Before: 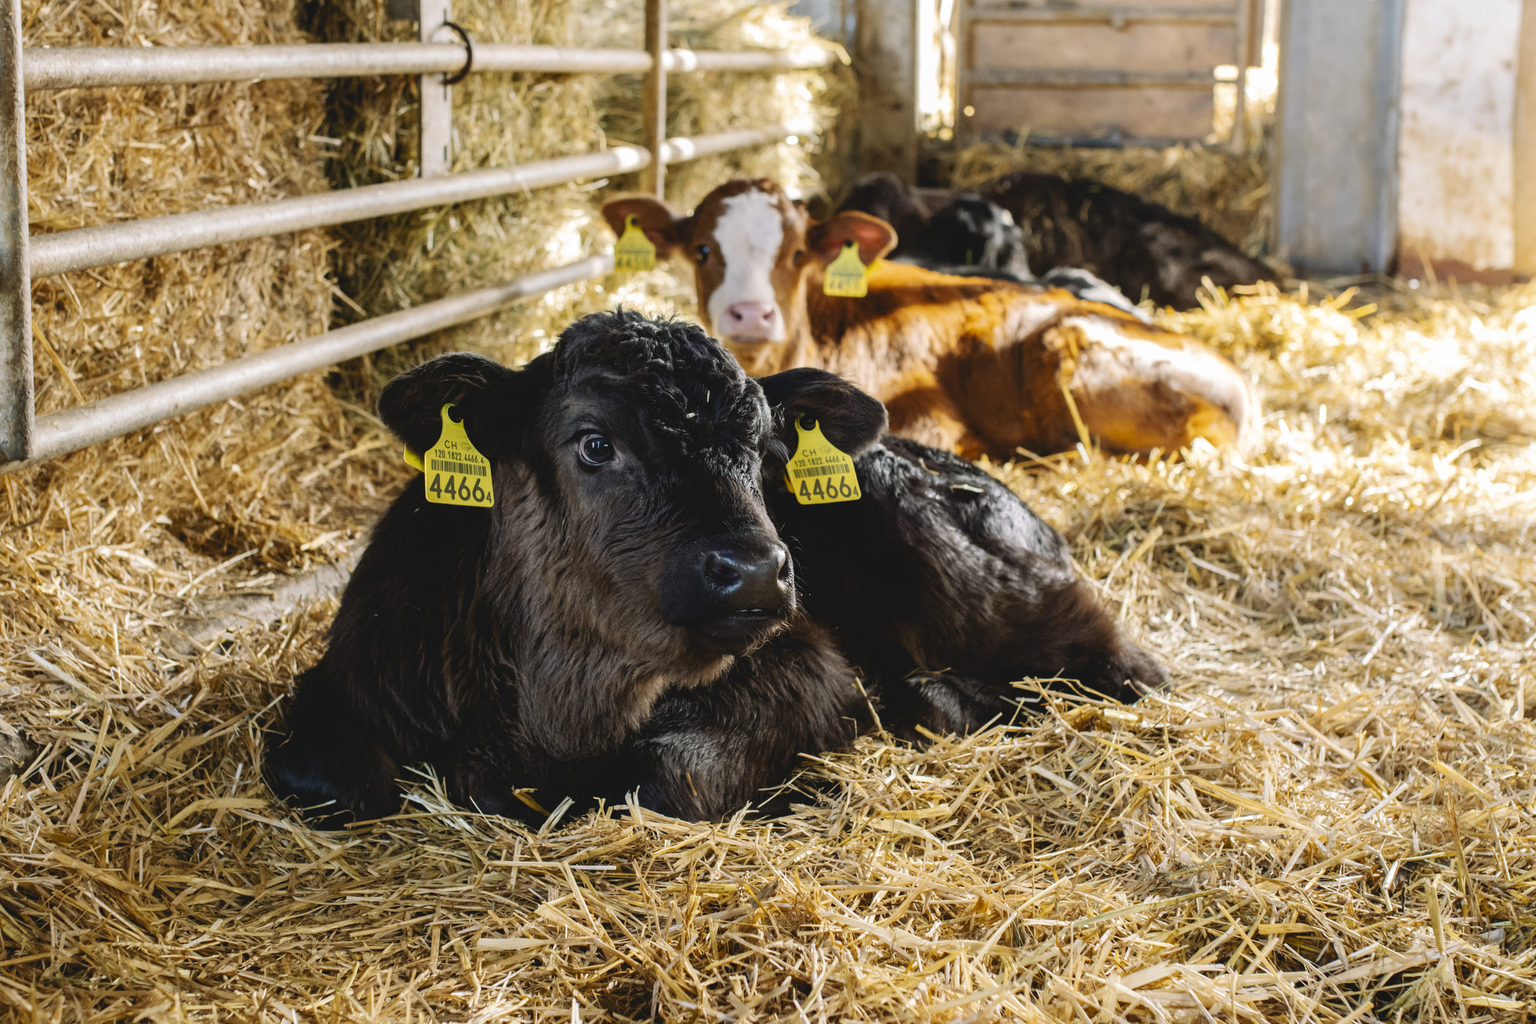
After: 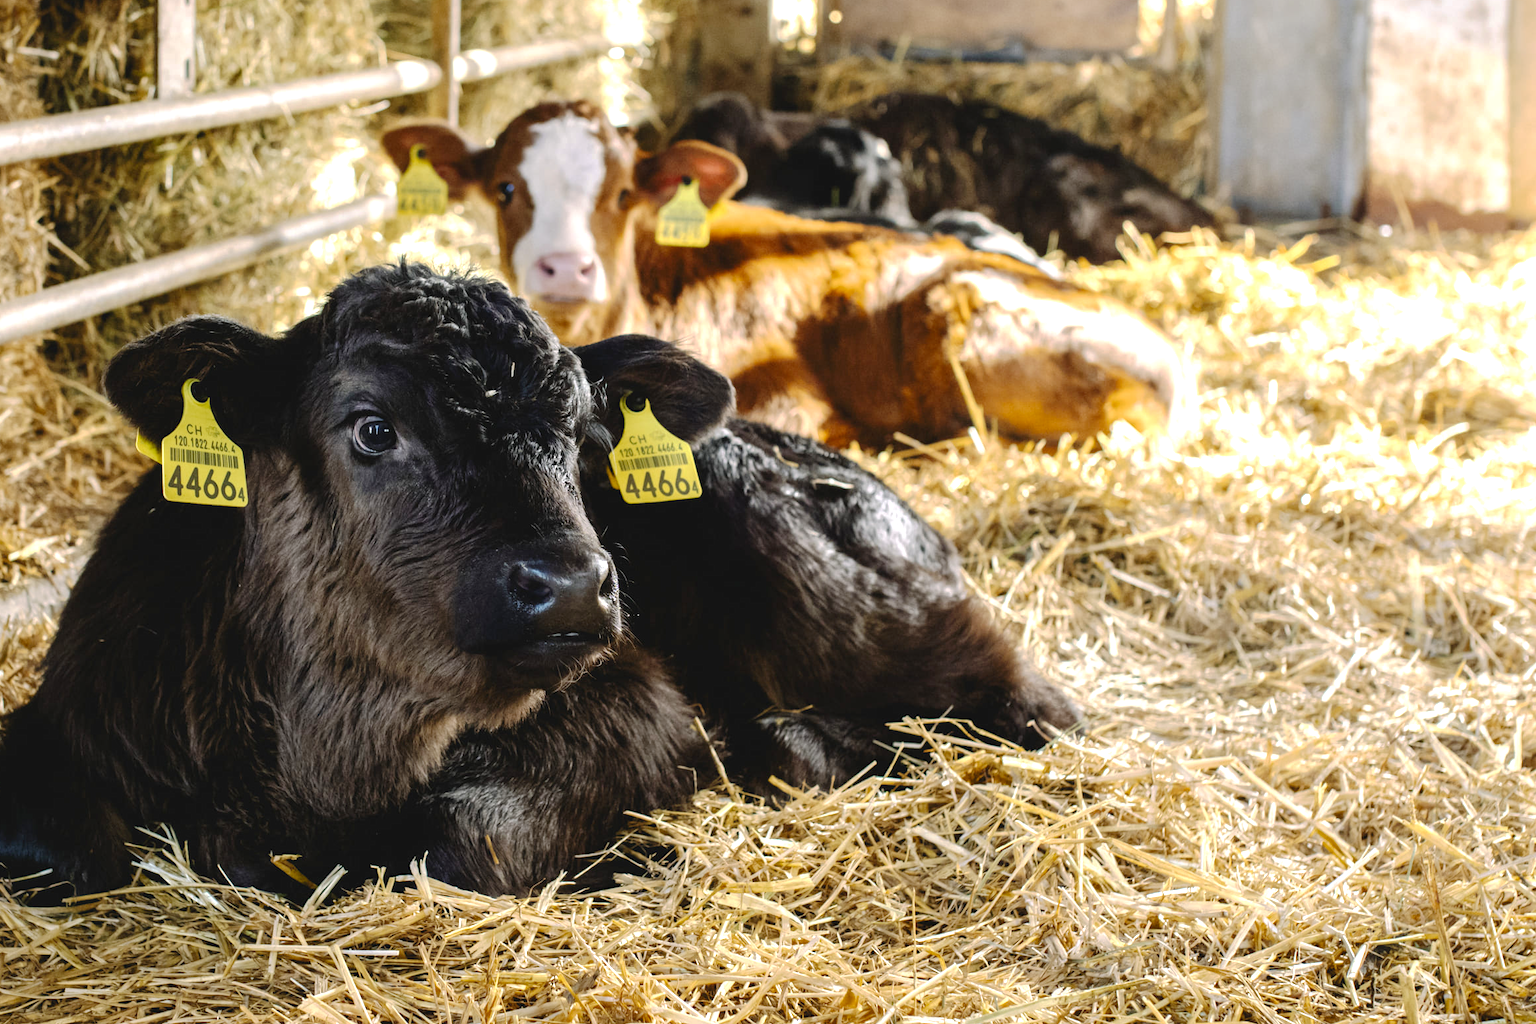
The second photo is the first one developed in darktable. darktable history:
crop: left 19.159%, top 9.58%, bottom 9.58%
exposure: black level correction 0, exposure 0.5 EV, compensate exposure bias true, compensate highlight preservation false
tone curve: curves: ch0 [(0, 0) (0.003, 0.002) (0.011, 0.006) (0.025, 0.013) (0.044, 0.019) (0.069, 0.032) (0.1, 0.056) (0.136, 0.095) (0.177, 0.144) (0.224, 0.193) (0.277, 0.26) (0.335, 0.331) (0.399, 0.405) (0.468, 0.479) (0.543, 0.552) (0.623, 0.624) (0.709, 0.699) (0.801, 0.772) (0.898, 0.856) (1, 1)], preserve colors none
